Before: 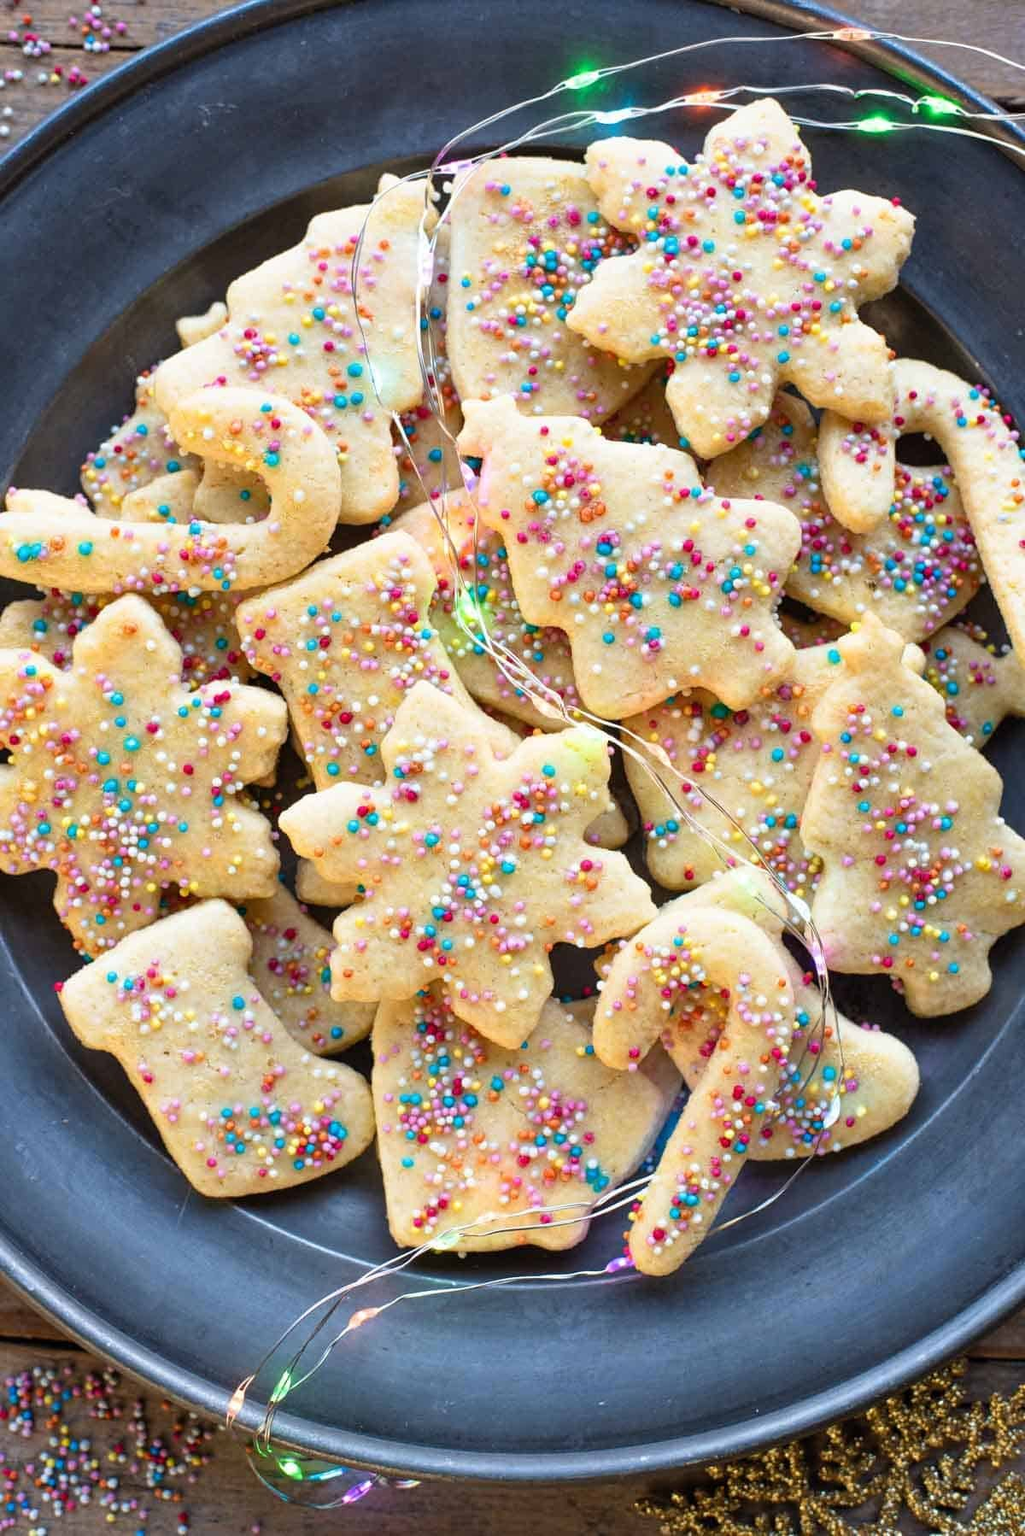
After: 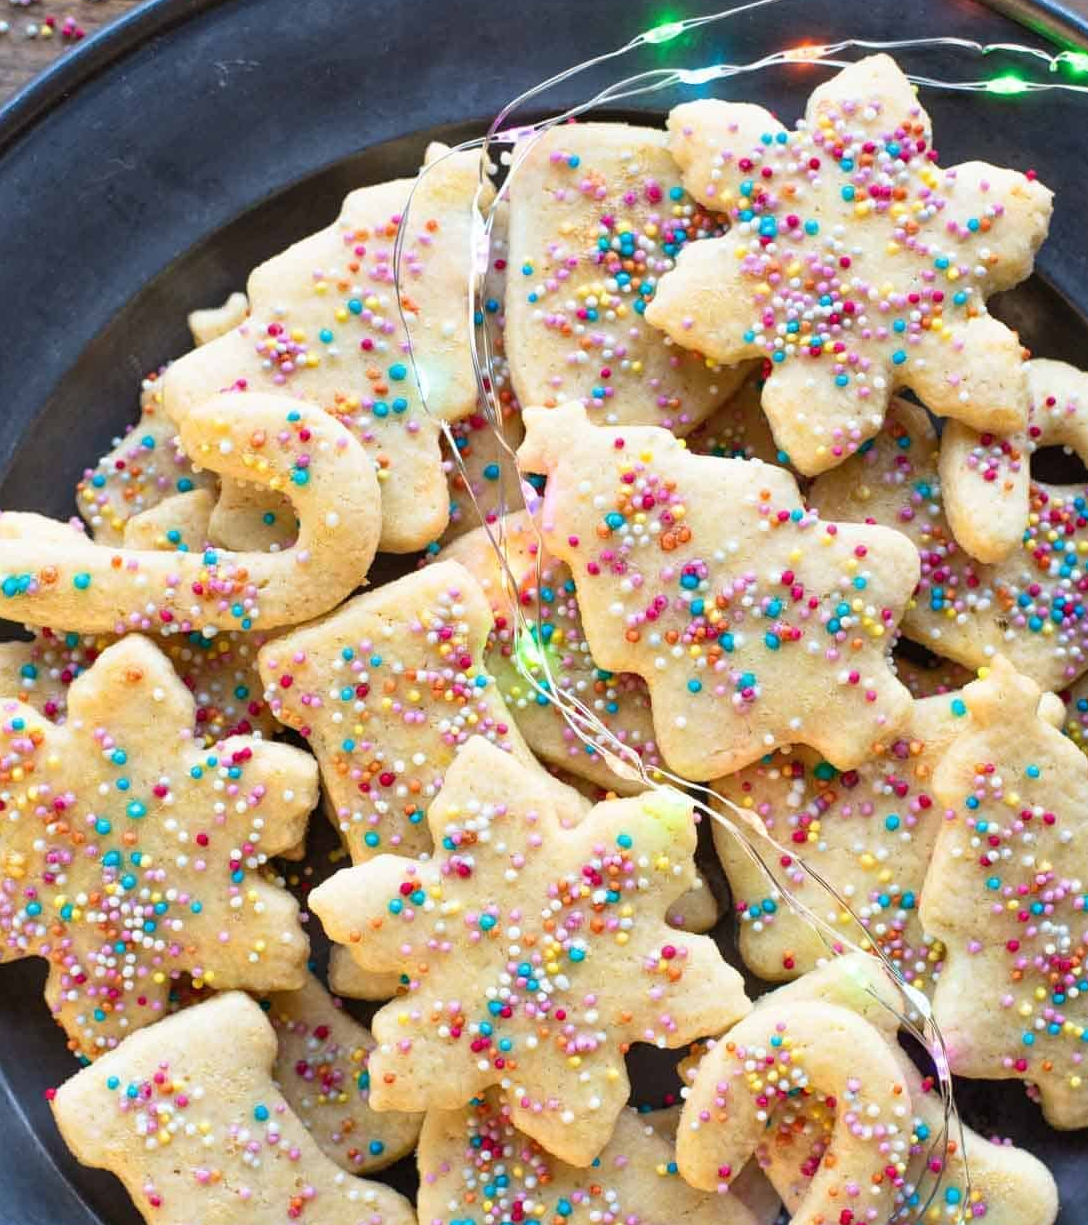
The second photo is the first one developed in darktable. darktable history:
crop: left 1.537%, top 3.409%, right 7.714%, bottom 28.409%
